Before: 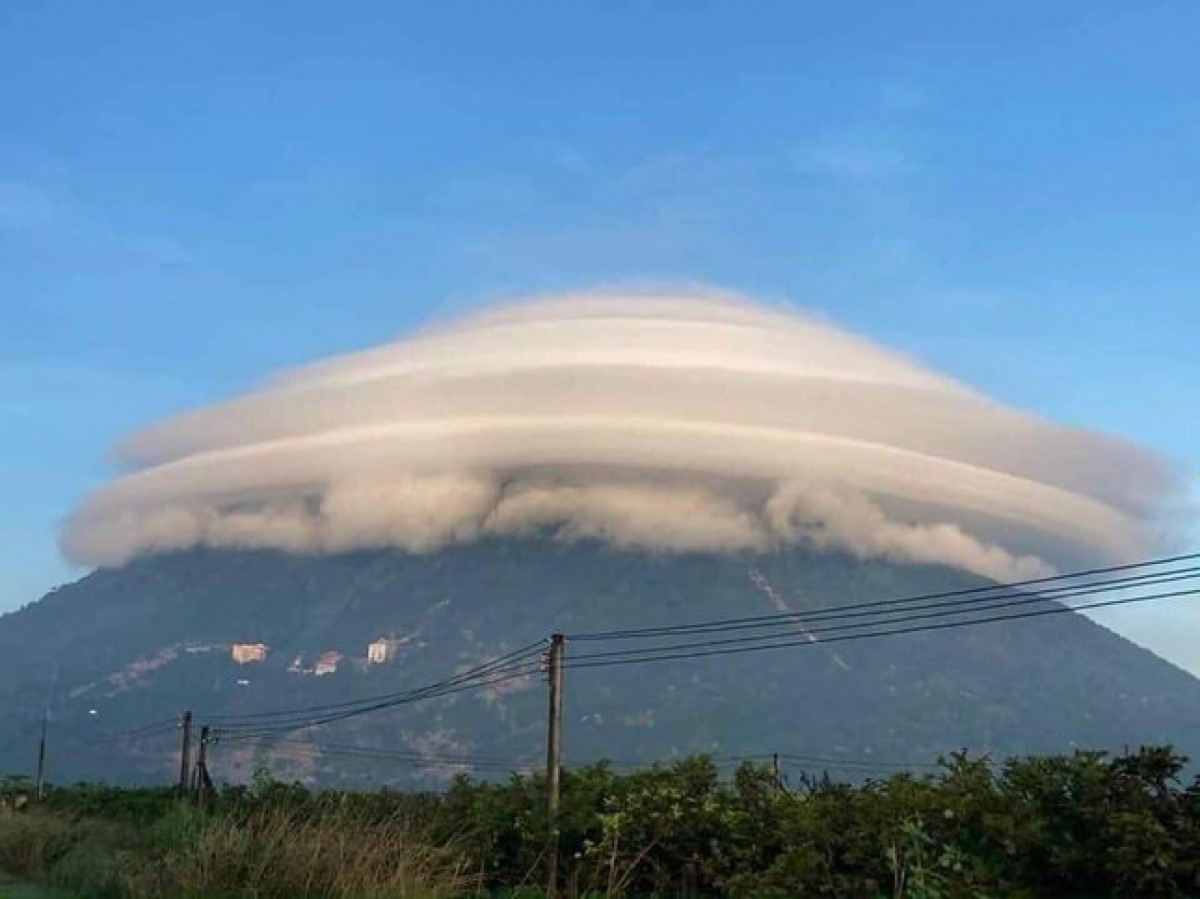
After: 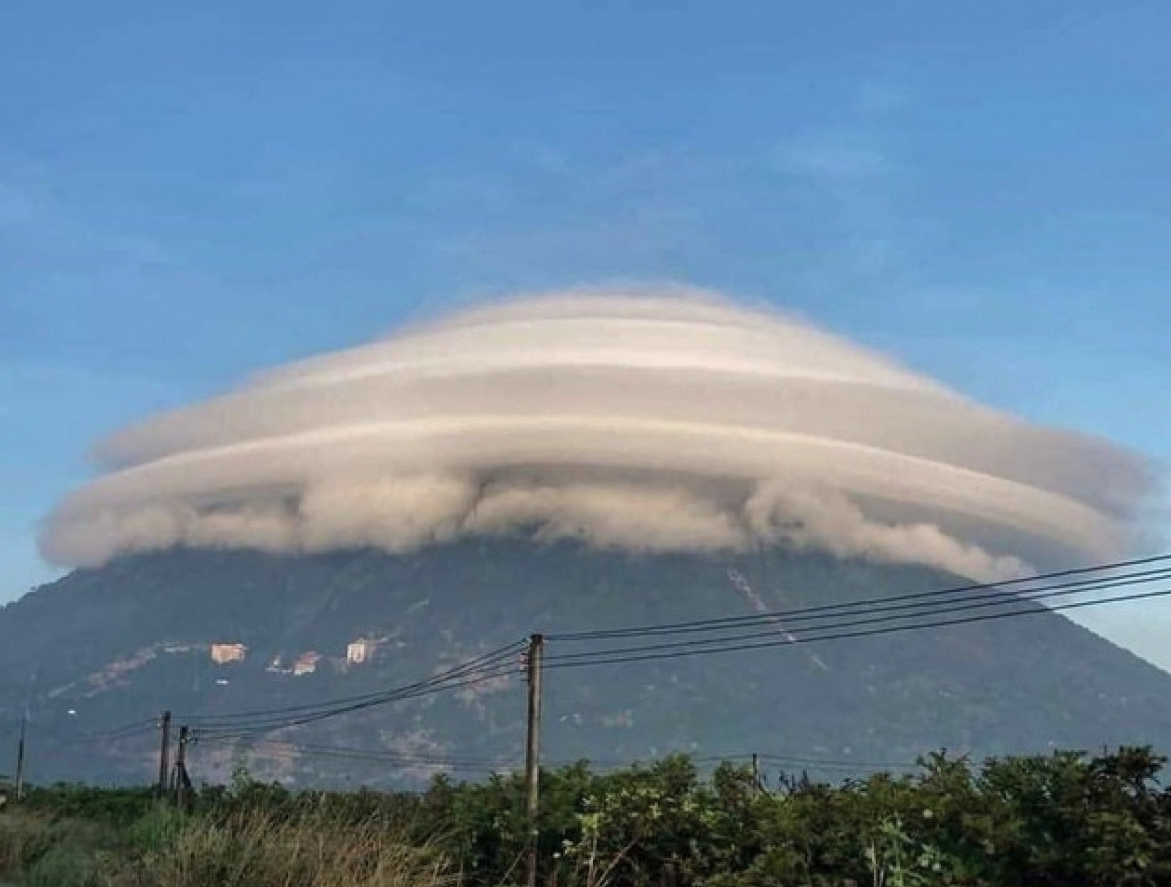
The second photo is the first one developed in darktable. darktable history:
color correction: saturation 0.85
shadows and highlights: soften with gaussian
crop and rotate: left 1.774%, right 0.633%, bottom 1.28%
